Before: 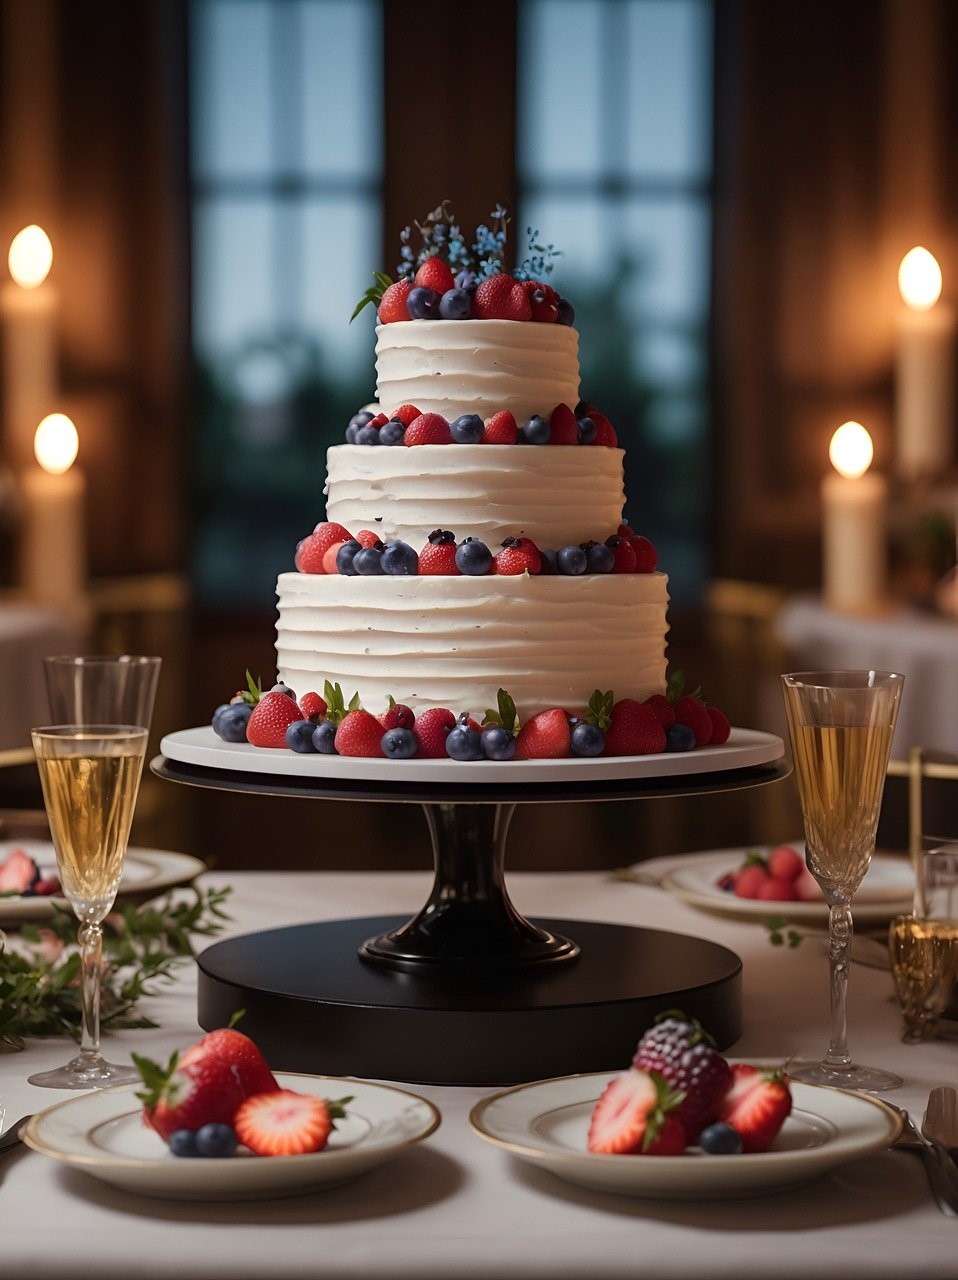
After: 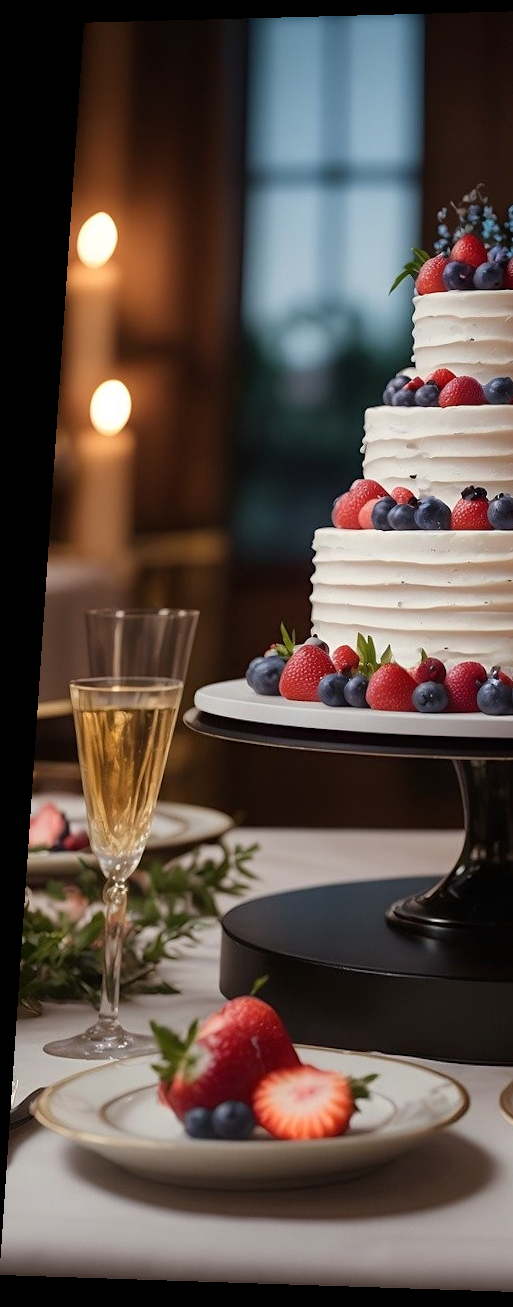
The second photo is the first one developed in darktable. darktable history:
crop and rotate: left 0%, top 0%, right 50.845%
rotate and perspective: rotation 0.128°, lens shift (vertical) -0.181, lens shift (horizontal) -0.044, shear 0.001, automatic cropping off
